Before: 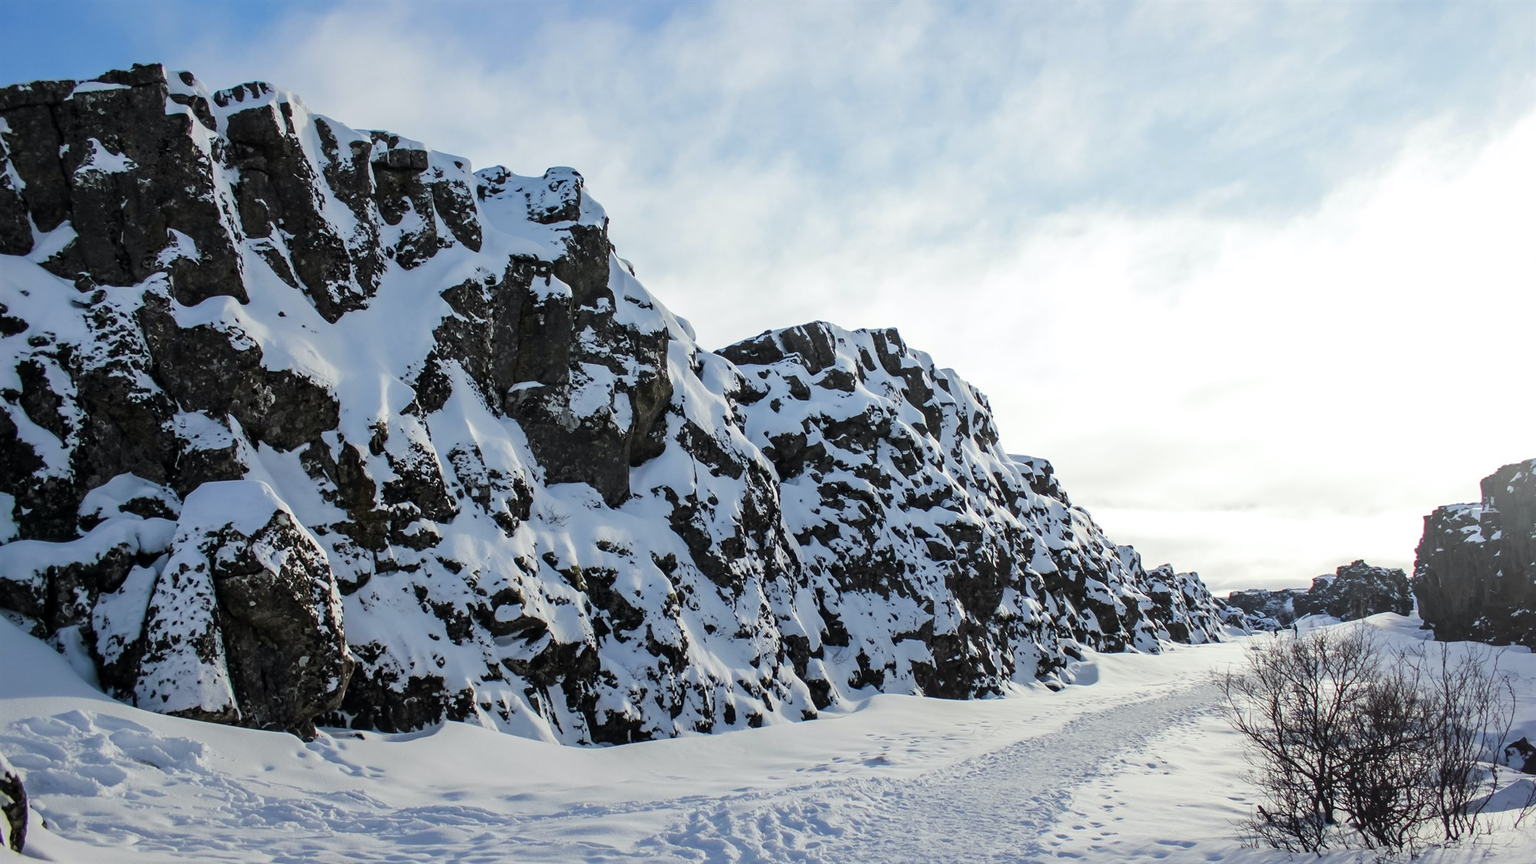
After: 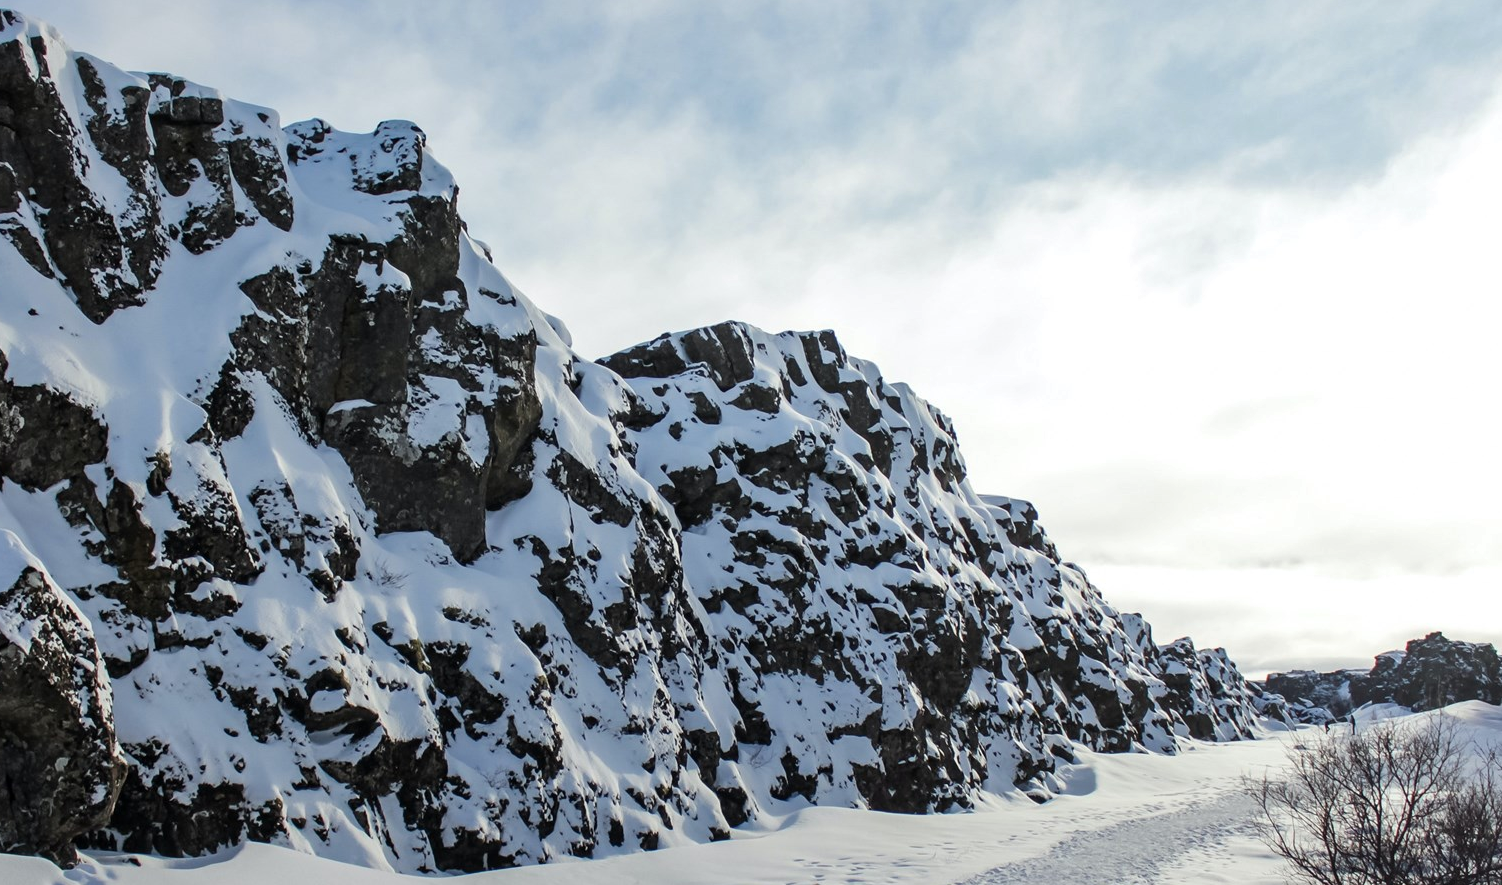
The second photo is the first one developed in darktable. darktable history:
crop: left 16.705%, top 8.641%, right 8.173%, bottom 12.681%
shadows and highlights: shadows 21.03, highlights -35.64, soften with gaussian
